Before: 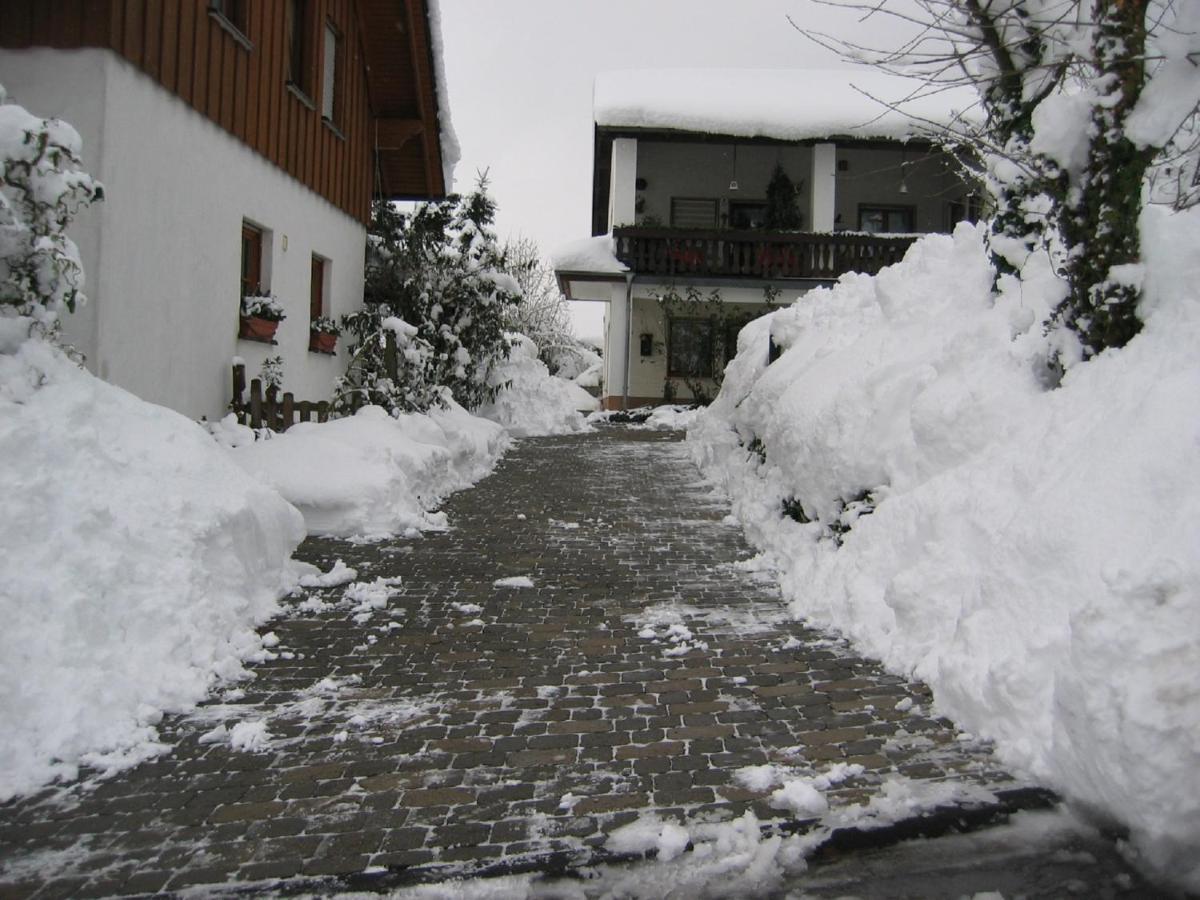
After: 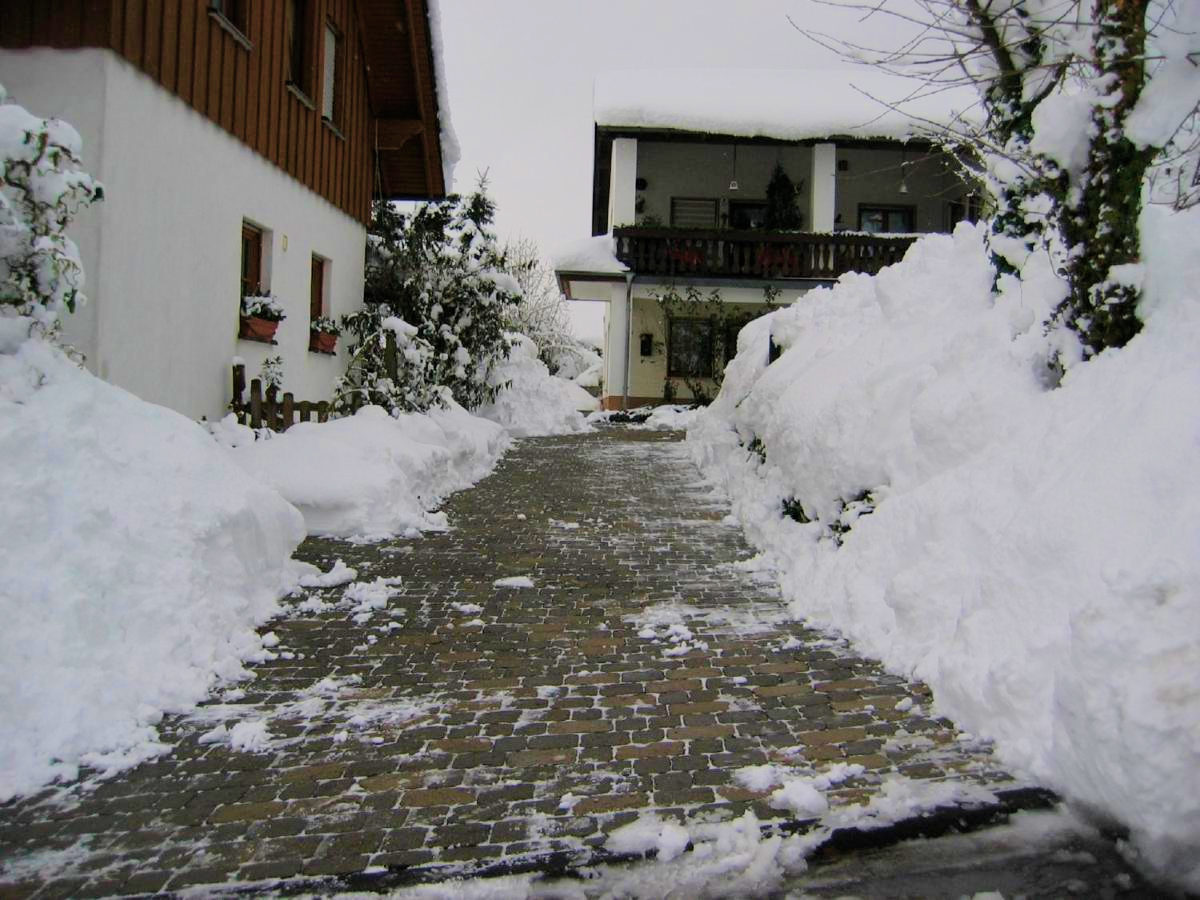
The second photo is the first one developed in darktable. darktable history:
velvia: strength 74.26%
filmic rgb: black relative exposure -7.65 EV, white relative exposure 4.56 EV, hardness 3.61
exposure: exposure 0.298 EV, compensate highlight preservation false
